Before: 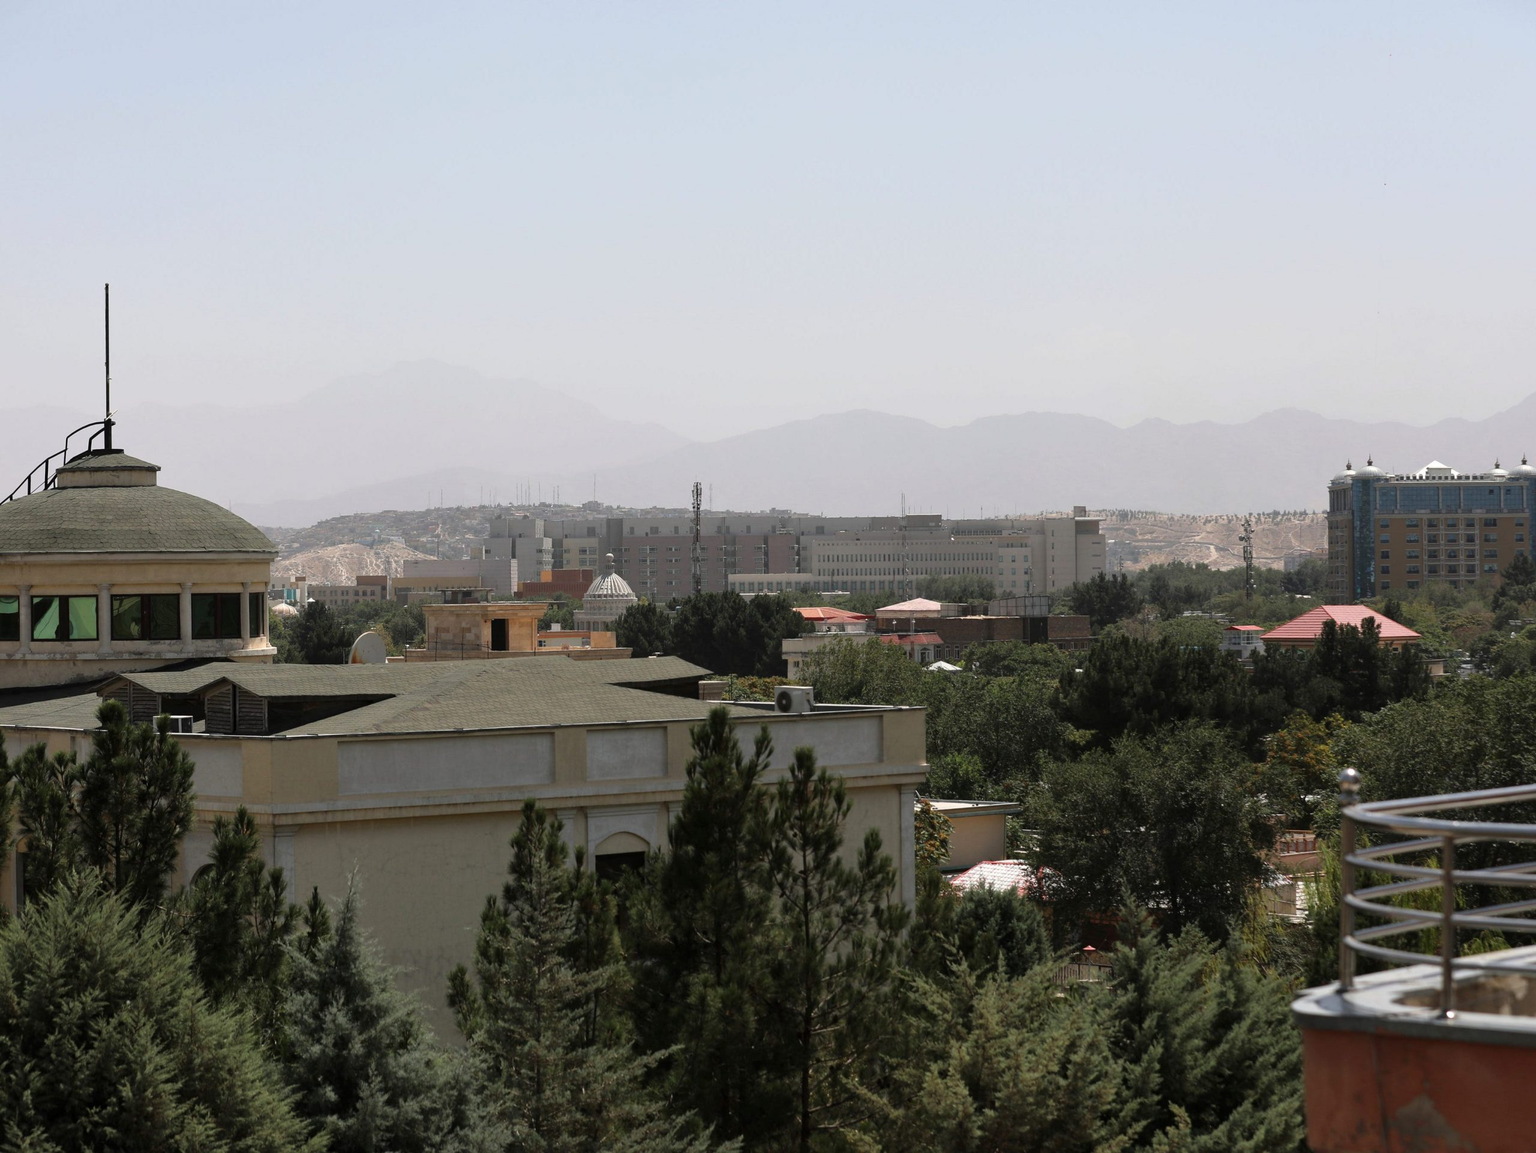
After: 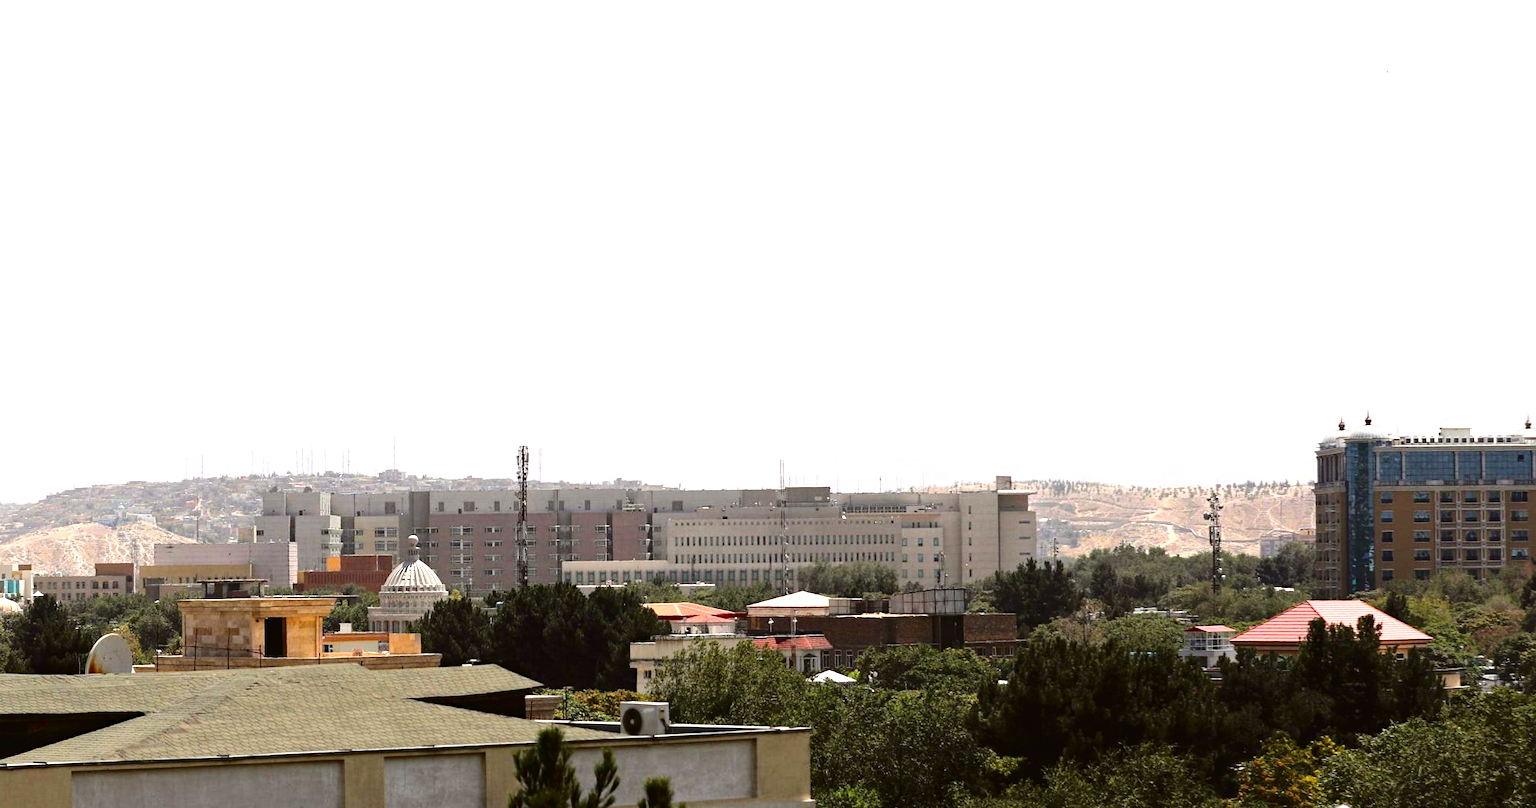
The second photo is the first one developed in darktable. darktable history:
crop: left 18.3%, top 11.086%, right 2.077%, bottom 33.034%
tone curve: curves: ch0 [(0, 0) (0.003, 0.02) (0.011, 0.021) (0.025, 0.022) (0.044, 0.023) (0.069, 0.026) (0.1, 0.04) (0.136, 0.06) (0.177, 0.092) (0.224, 0.127) (0.277, 0.176) (0.335, 0.258) (0.399, 0.349) (0.468, 0.444) (0.543, 0.546) (0.623, 0.649) (0.709, 0.754) (0.801, 0.842) (0.898, 0.922) (1, 1)], color space Lab, independent channels, preserve colors none
exposure: black level correction 0, exposure 0.691 EV, compensate highlight preservation false
haze removal: compatibility mode true, adaptive false
color balance rgb: shadows lift › chroma 1.044%, shadows lift › hue 31.64°, power › chroma 0.305%, power › hue 22.28°, perceptual saturation grading › global saturation 19.648%, perceptual brilliance grading › highlights 7.949%, perceptual brilliance grading › mid-tones 3.512%, perceptual brilliance grading › shadows 2.299%, global vibrance 20%
